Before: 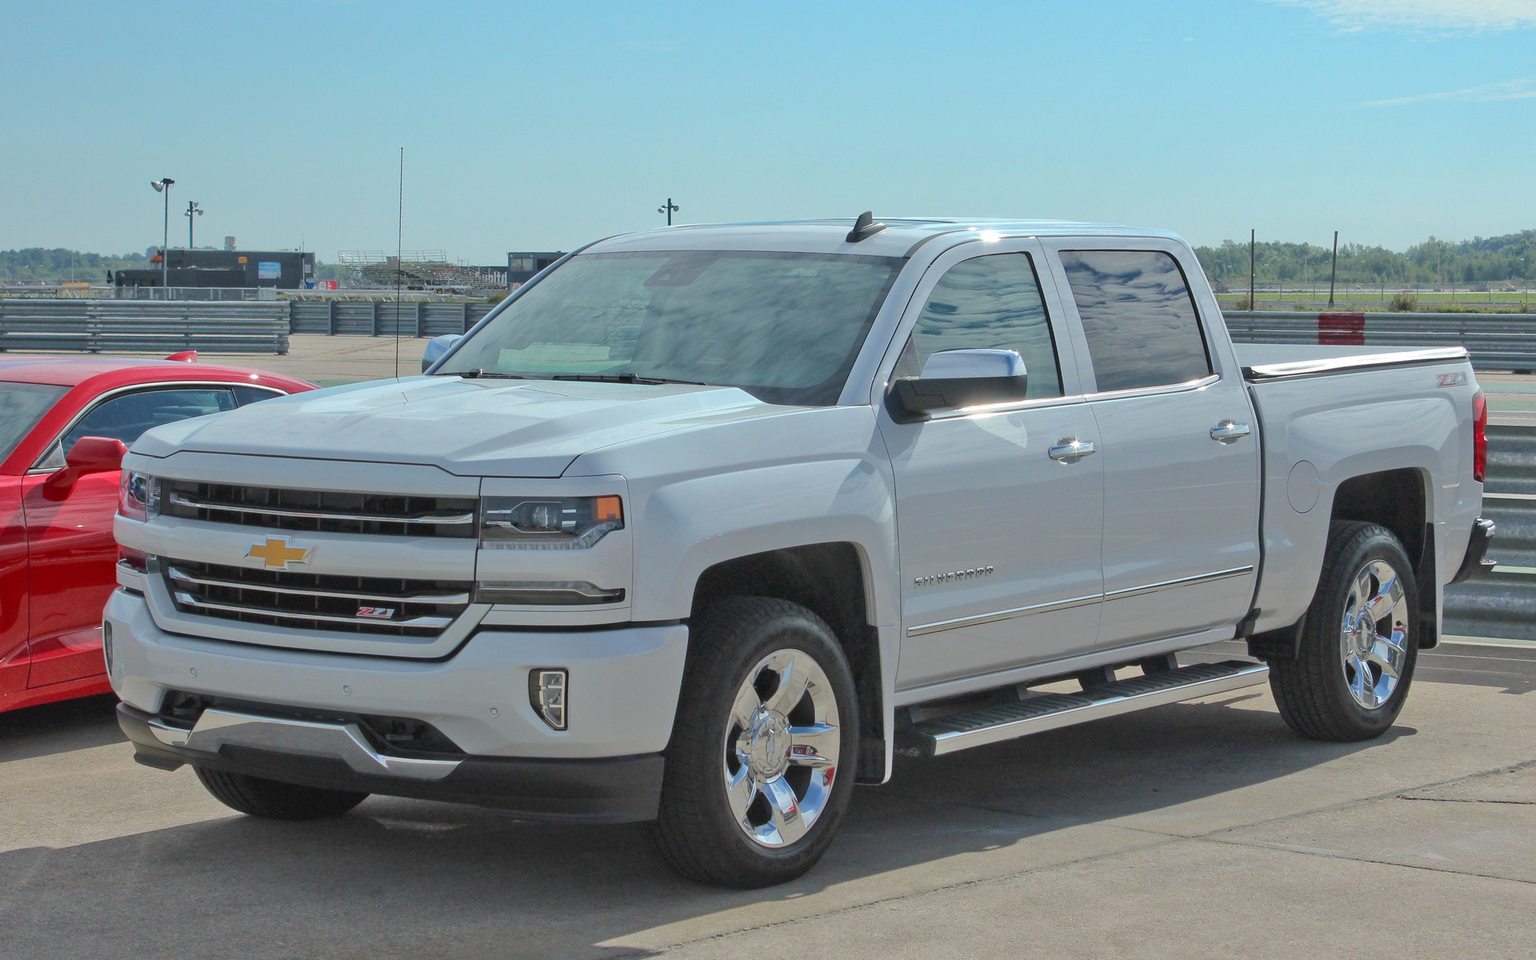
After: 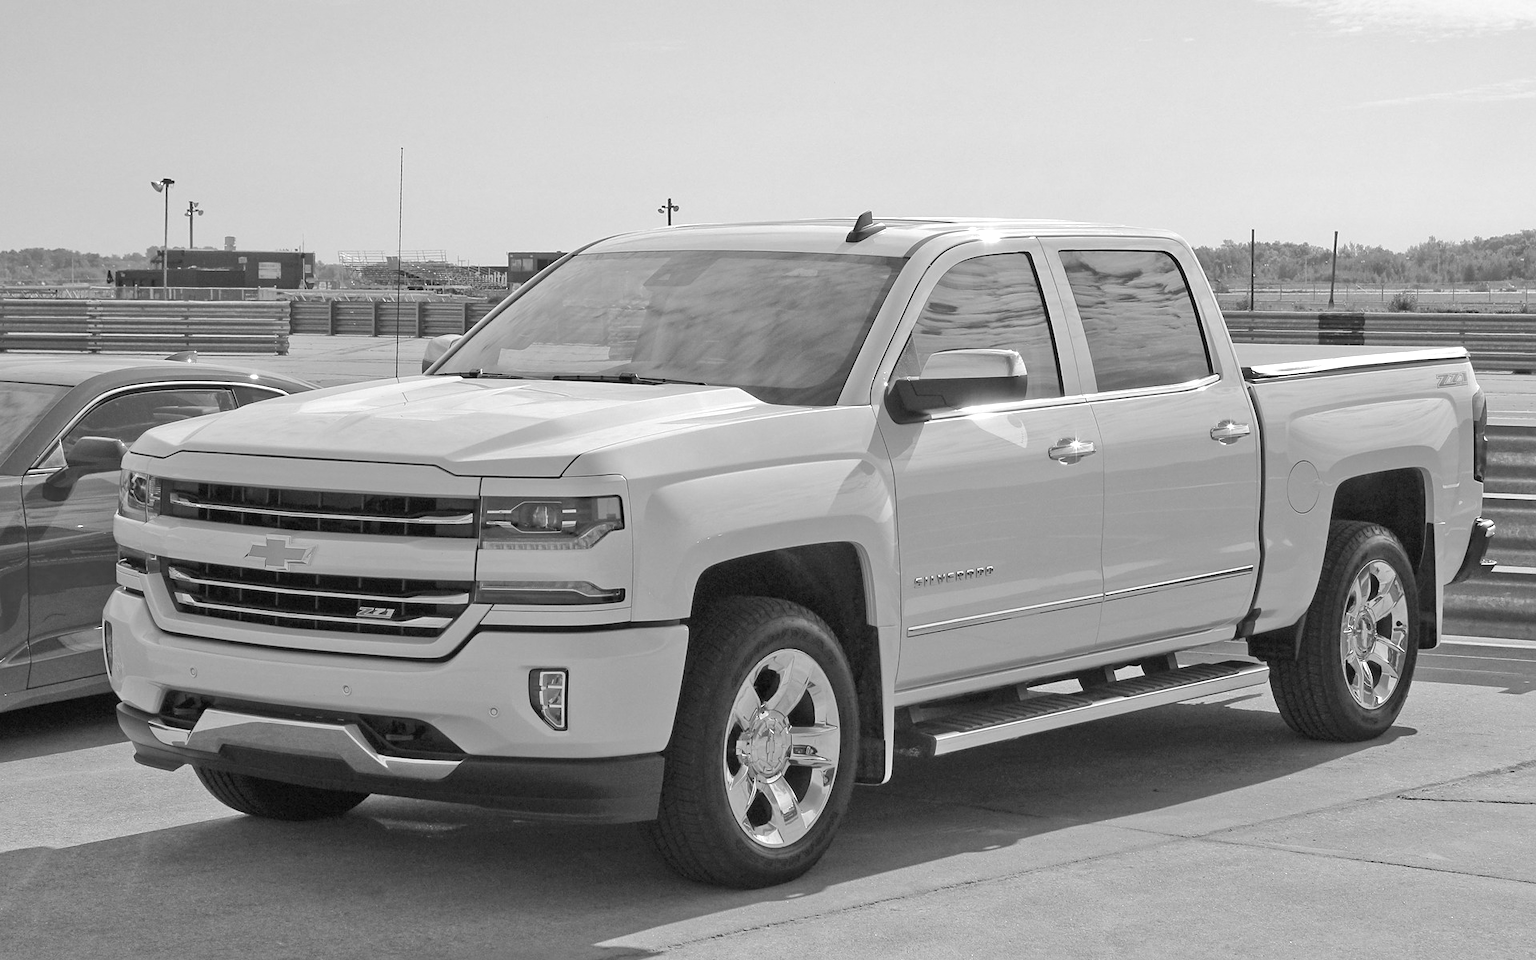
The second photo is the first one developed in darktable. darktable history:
exposure: black level correction 0.003, exposure 0.383 EV, compensate highlight preservation false
monochrome: on, module defaults
sharpen: amount 0.2
